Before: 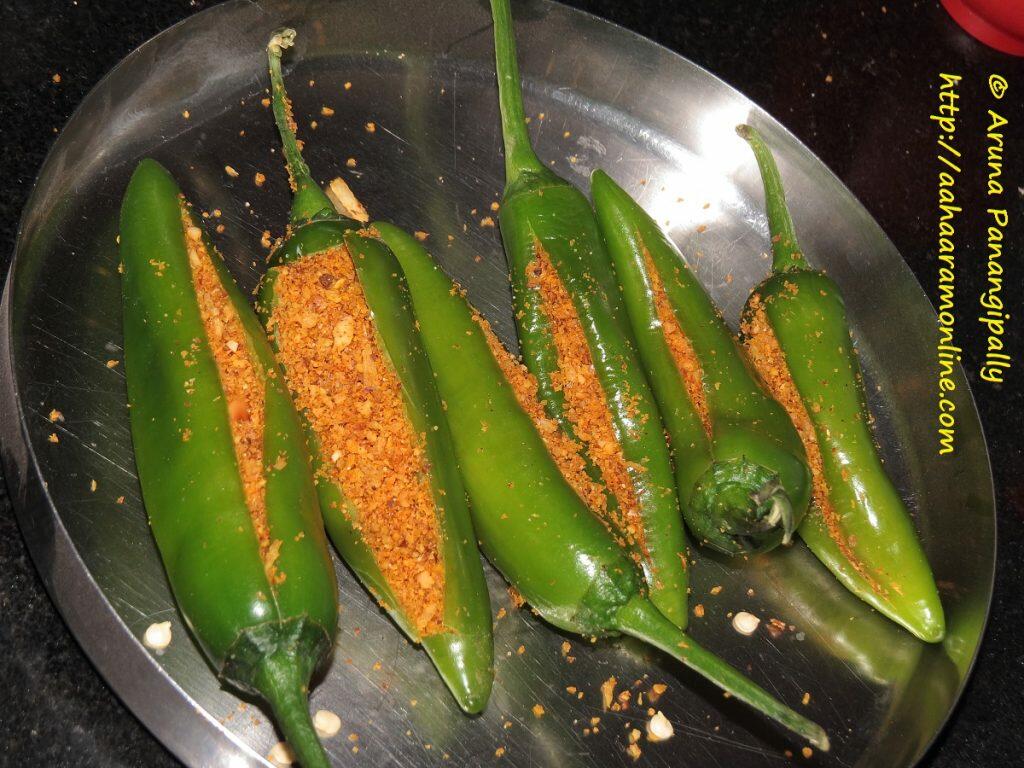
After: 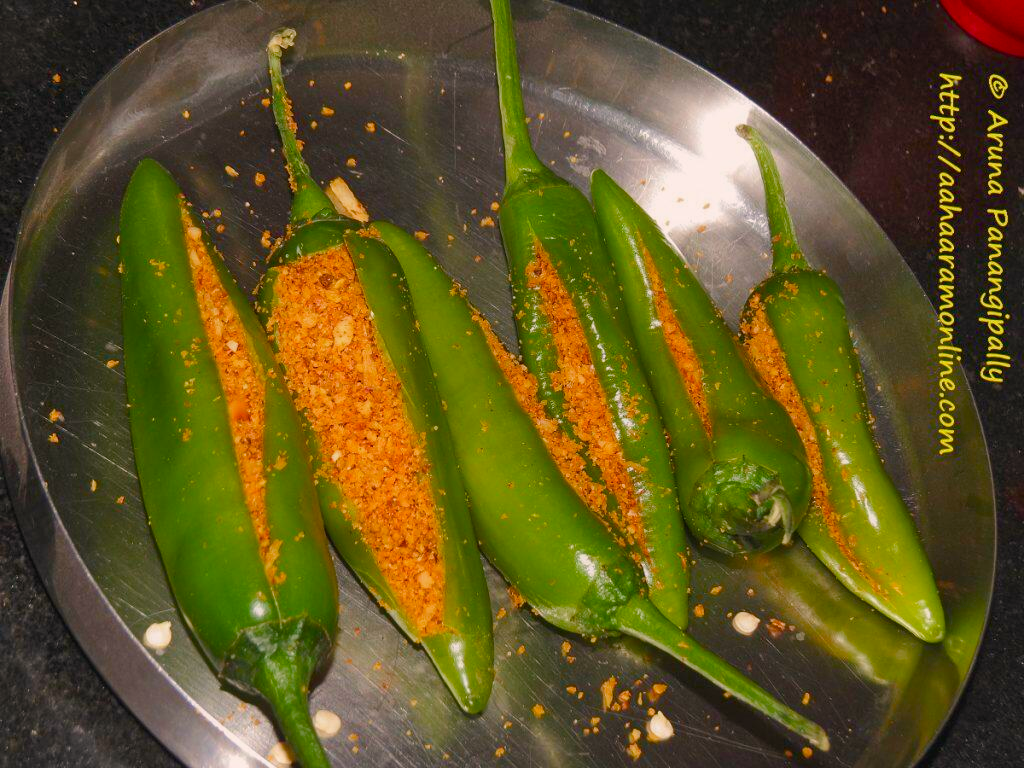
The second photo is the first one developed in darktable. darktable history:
color balance rgb: global offset › luminance 0.258%, perceptual saturation grading › global saturation 20%, perceptual saturation grading › highlights -25.896%, perceptual saturation grading › shadows 49.295%, perceptual brilliance grading › mid-tones 9.213%, perceptual brilliance grading › shadows 15.527%
color correction: highlights a* 5.89, highlights b* 4.88
tone equalizer: -8 EV 0.244 EV, -7 EV 0.43 EV, -6 EV 0.439 EV, -5 EV 0.264 EV, -3 EV -0.25 EV, -2 EV -0.445 EV, -1 EV -0.416 EV, +0 EV -0.222 EV
